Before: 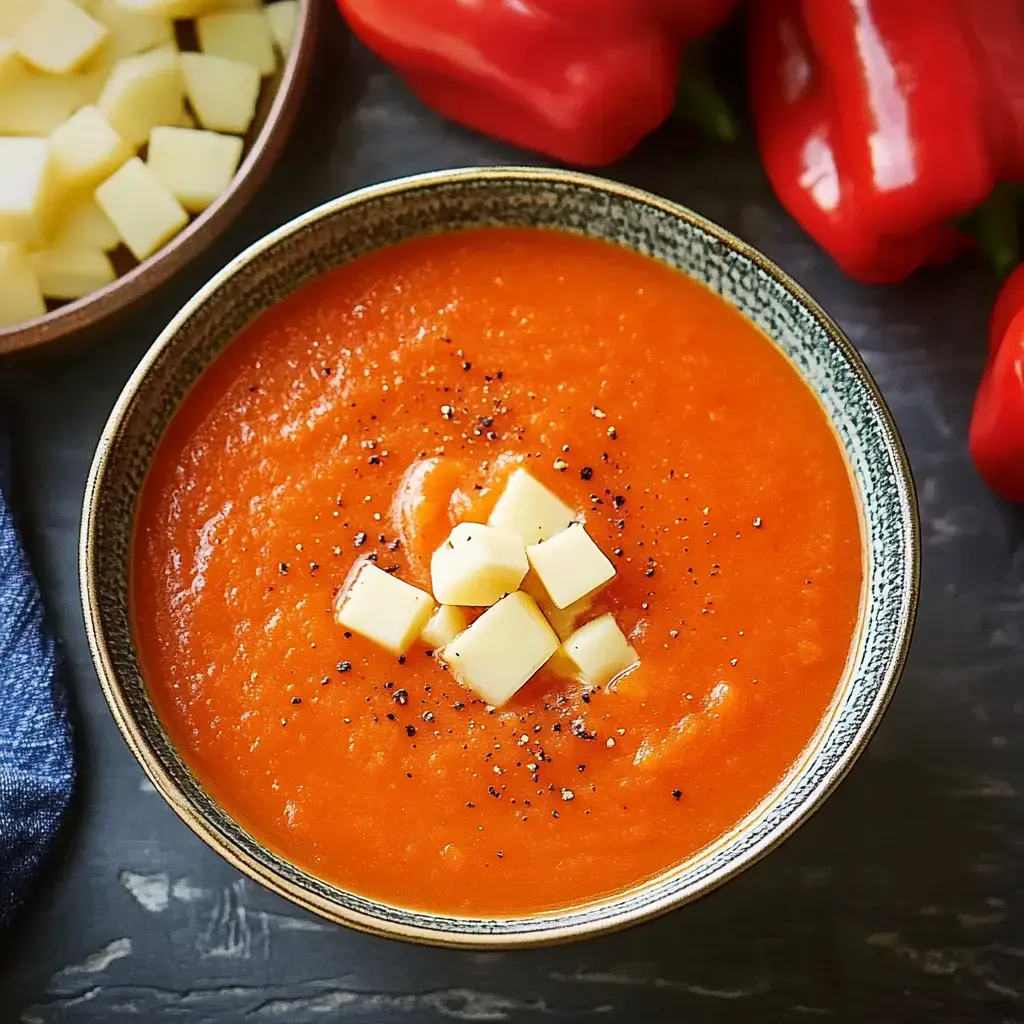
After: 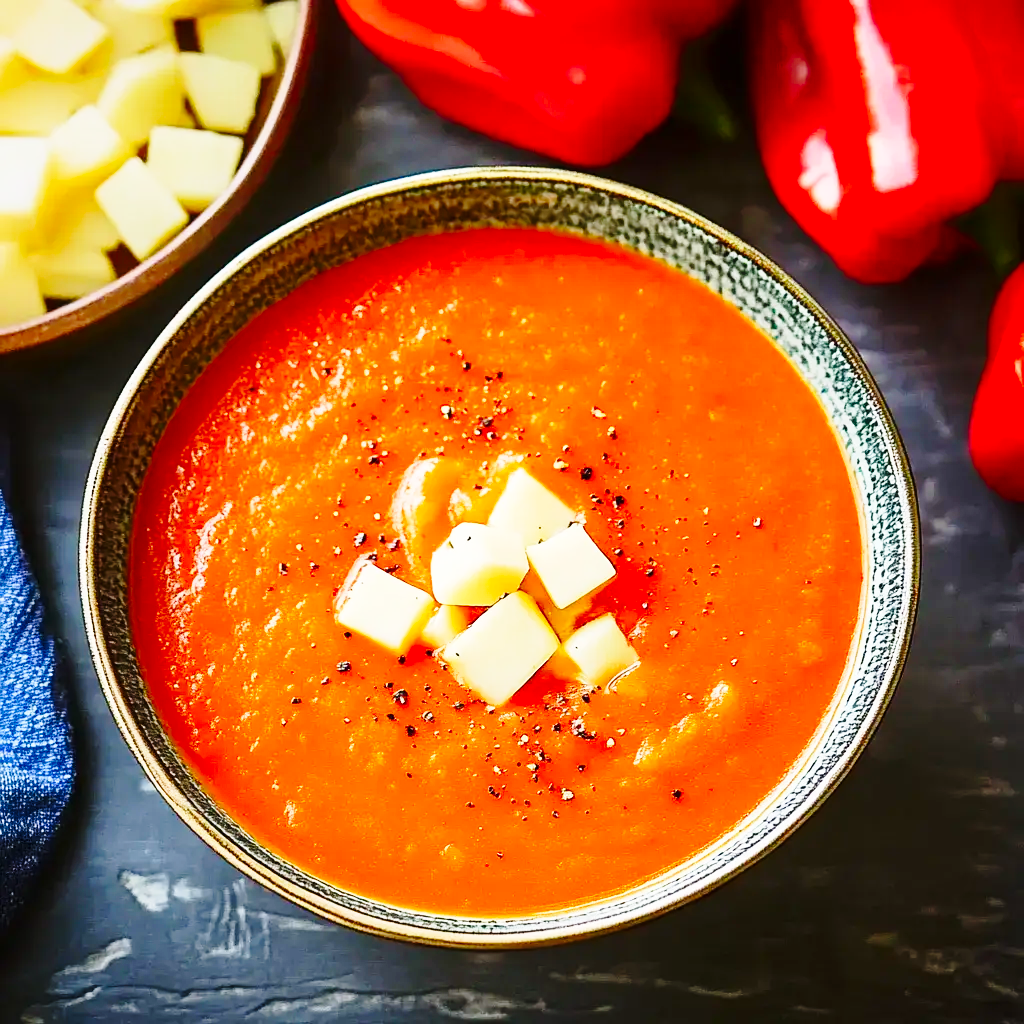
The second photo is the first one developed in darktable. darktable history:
color correction: highlights b* 0.003, saturation 1.29
base curve: curves: ch0 [(0, 0) (0.028, 0.03) (0.121, 0.232) (0.46, 0.748) (0.859, 0.968) (1, 1)], preserve colors none
